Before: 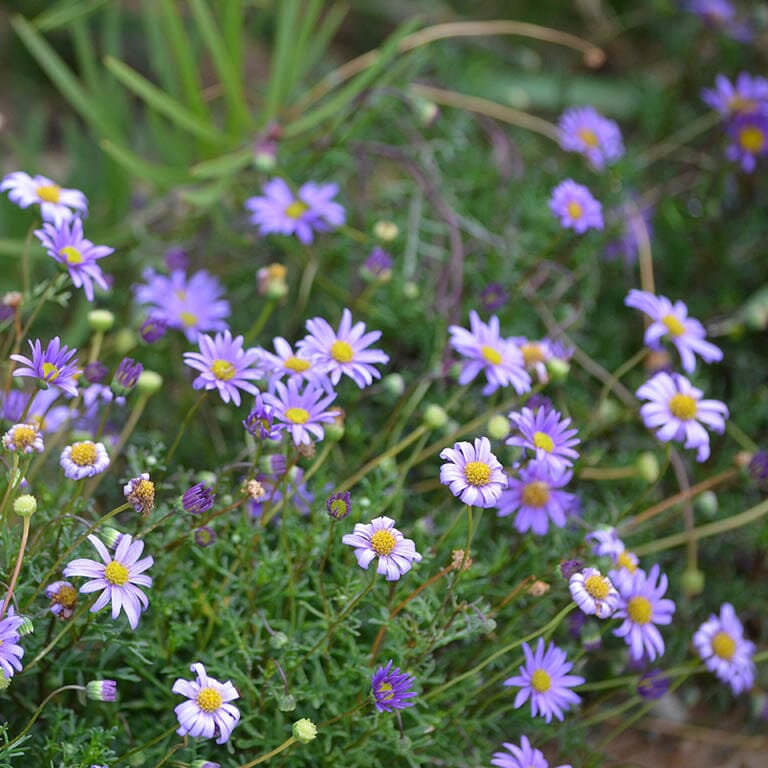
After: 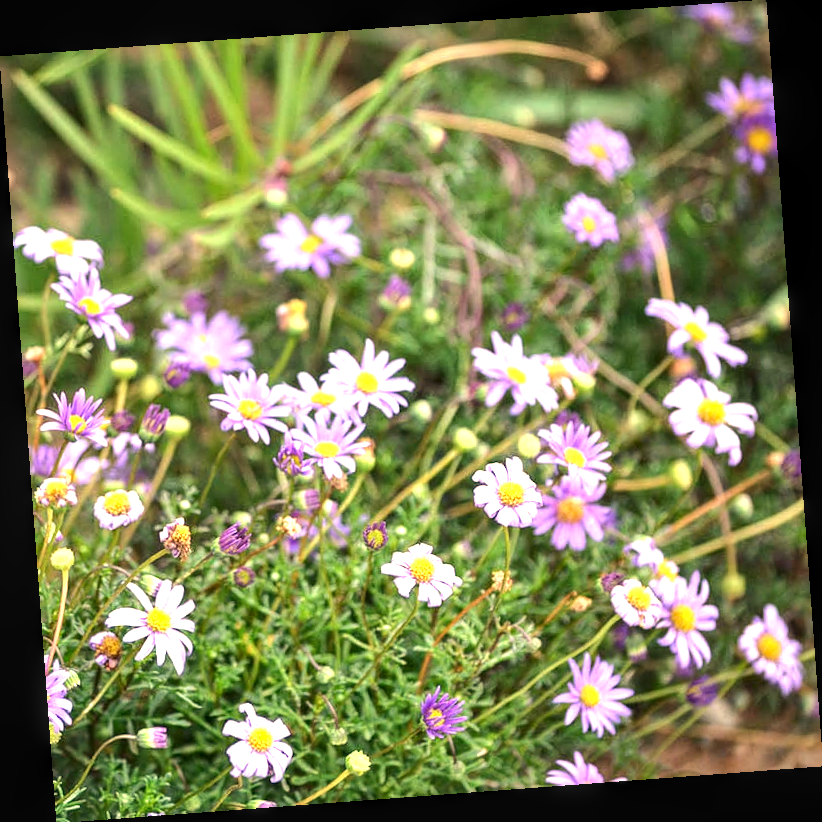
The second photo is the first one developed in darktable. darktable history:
local contrast: on, module defaults
rotate and perspective: rotation -4.25°, automatic cropping off
exposure: exposure 1 EV, compensate highlight preservation false
white balance: red 1.138, green 0.996, blue 0.812
tone equalizer: -8 EV -0.417 EV, -7 EV -0.389 EV, -6 EV -0.333 EV, -5 EV -0.222 EV, -3 EV 0.222 EV, -2 EV 0.333 EV, -1 EV 0.389 EV, +0 EV 0.417 EV, edges refinement/feathering 500, mask exposure compensation -1.57 EV, preserve details no
